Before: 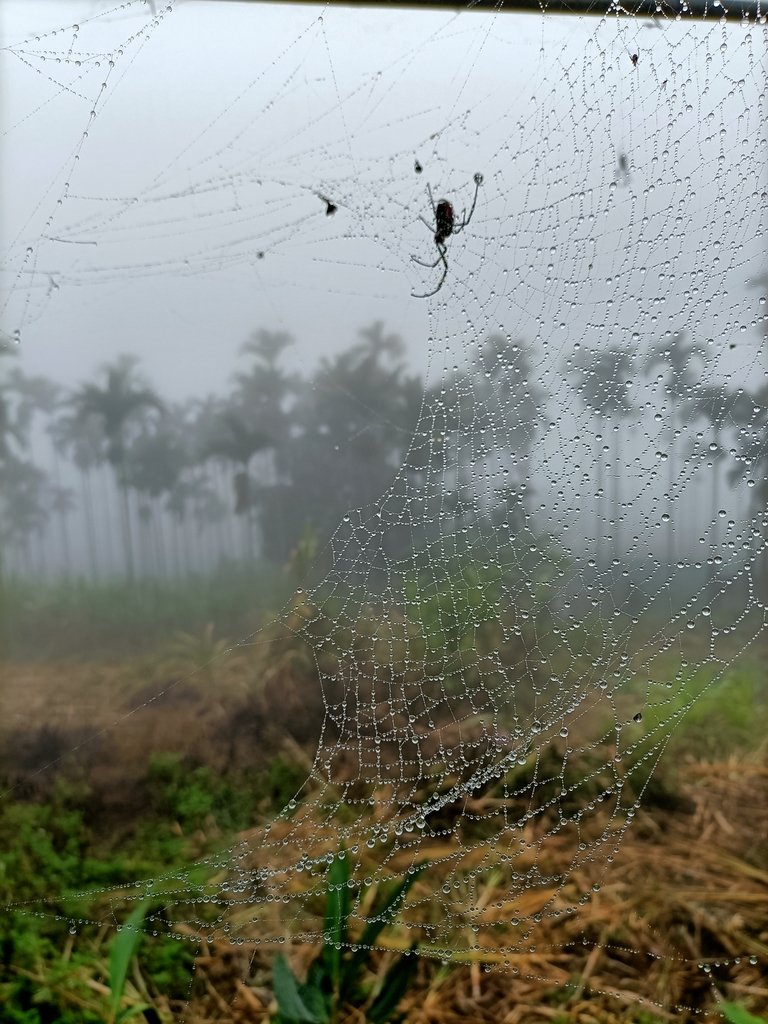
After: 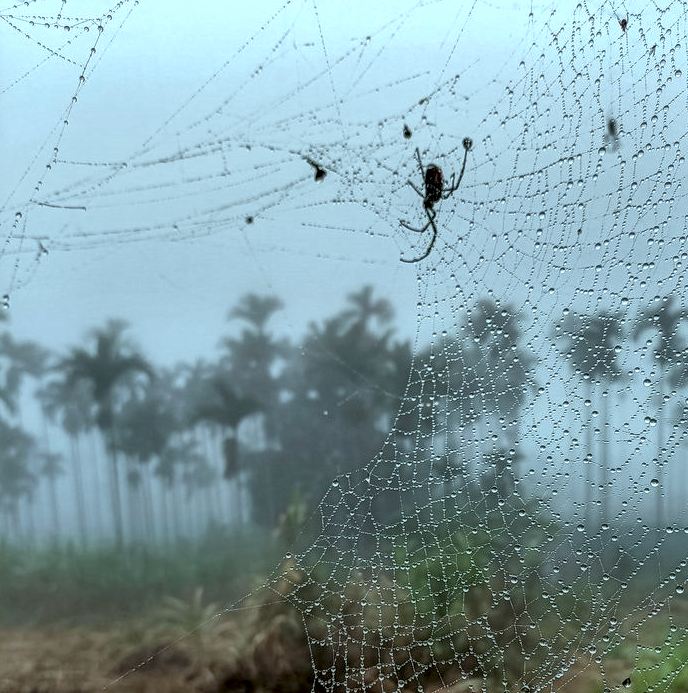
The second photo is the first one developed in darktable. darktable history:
crop: left 1.509%, top 3.452%, right 7.696%, bottom 28.452%
shadows and highlights: shadows 37.27, highlights -28.18, soften with gaussian
exposure: compensate highlight preservation false
color correction: highlights a* -9.73, highlights b* -21.22
local contrast: highlights 0%, shadows 0%, detail 182%
white balance: red 1.029, blue 0.92
base curve: preserve colors none
